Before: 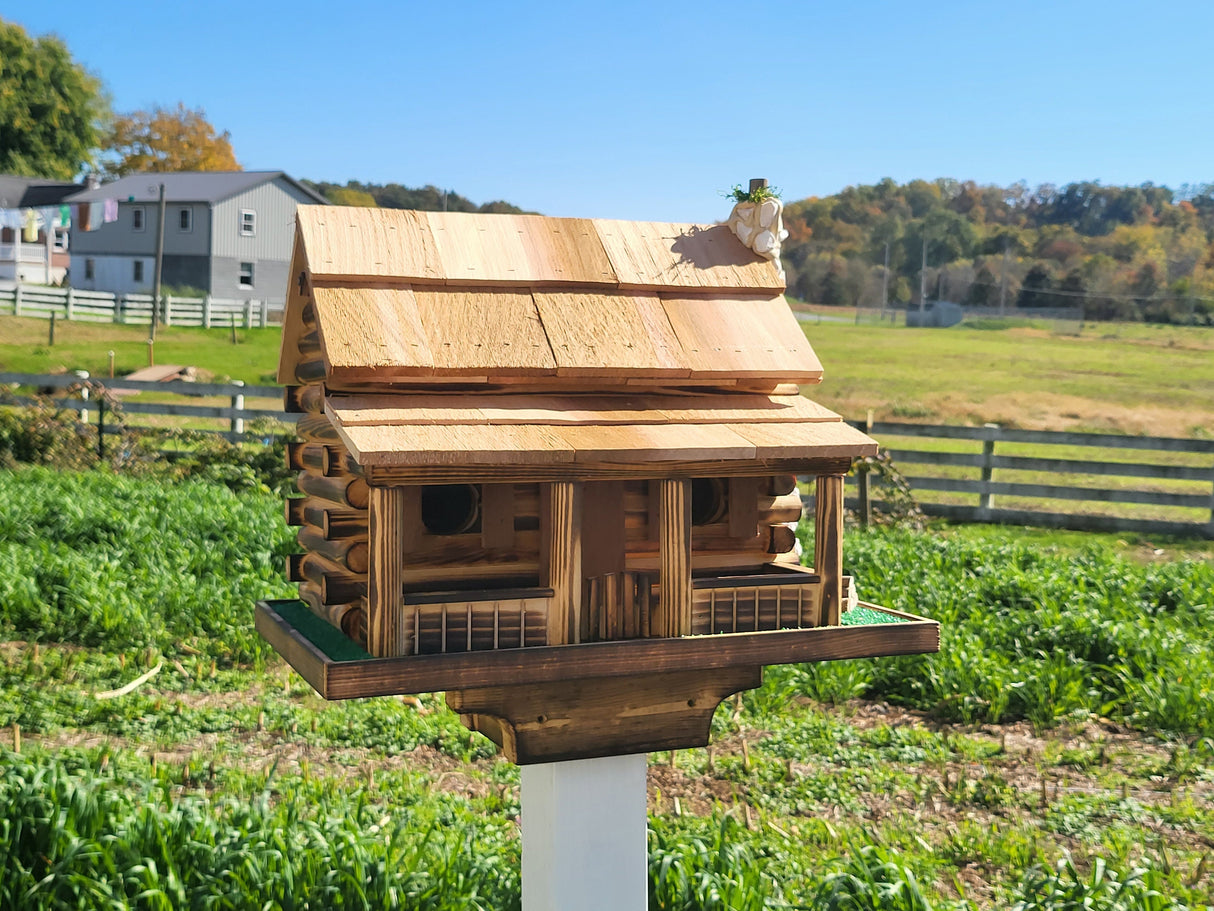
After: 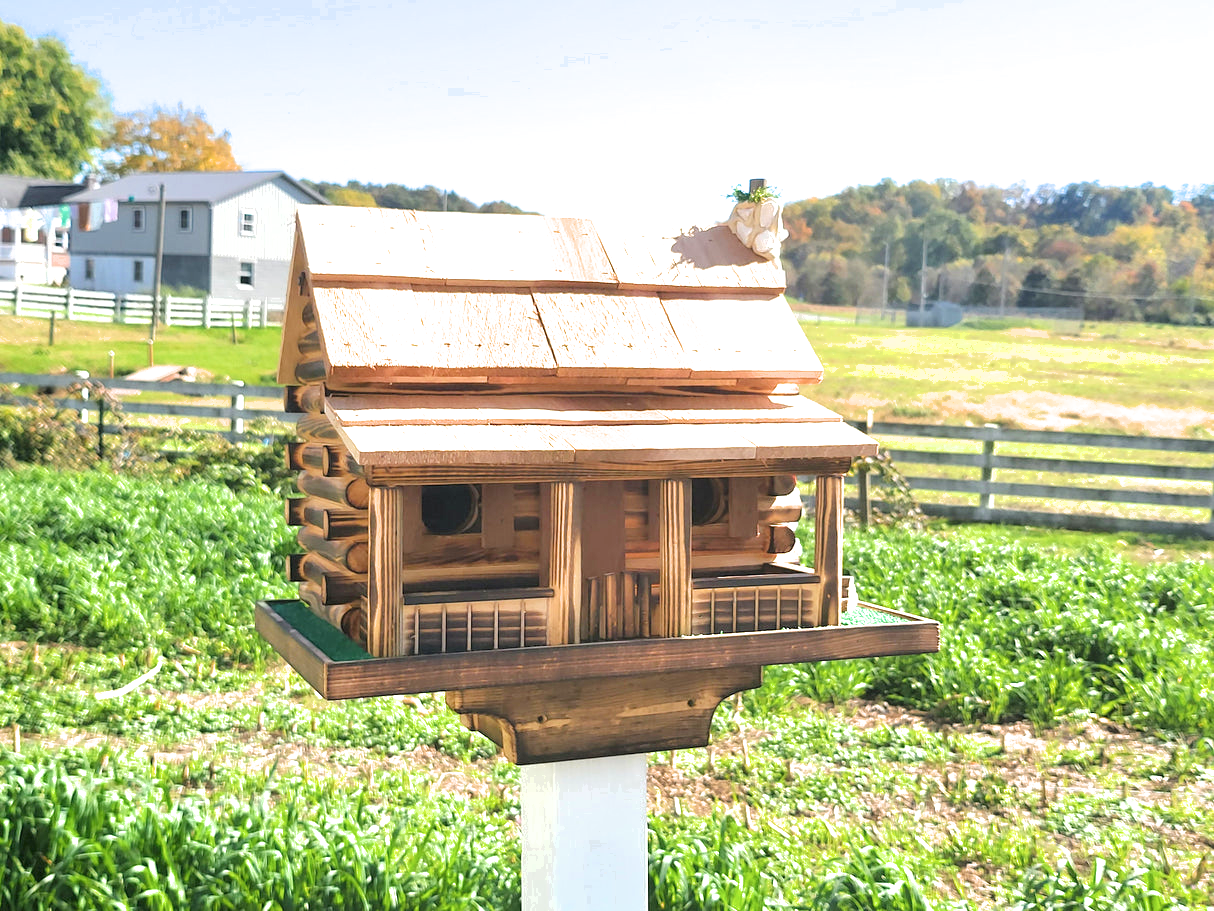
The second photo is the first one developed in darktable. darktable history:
filmic rgb: black relative exposure -15.15 EV, white relative exposure 3 EV, target black luminance 0%, hardness 9.23, latitude 98.7%, contrast 0.913, shadows ↔ highlights balance 0.466%
exposure: black level correction 0, exposure 1.406 EV, compensate exposure bias true, compensate highlight preservation false
